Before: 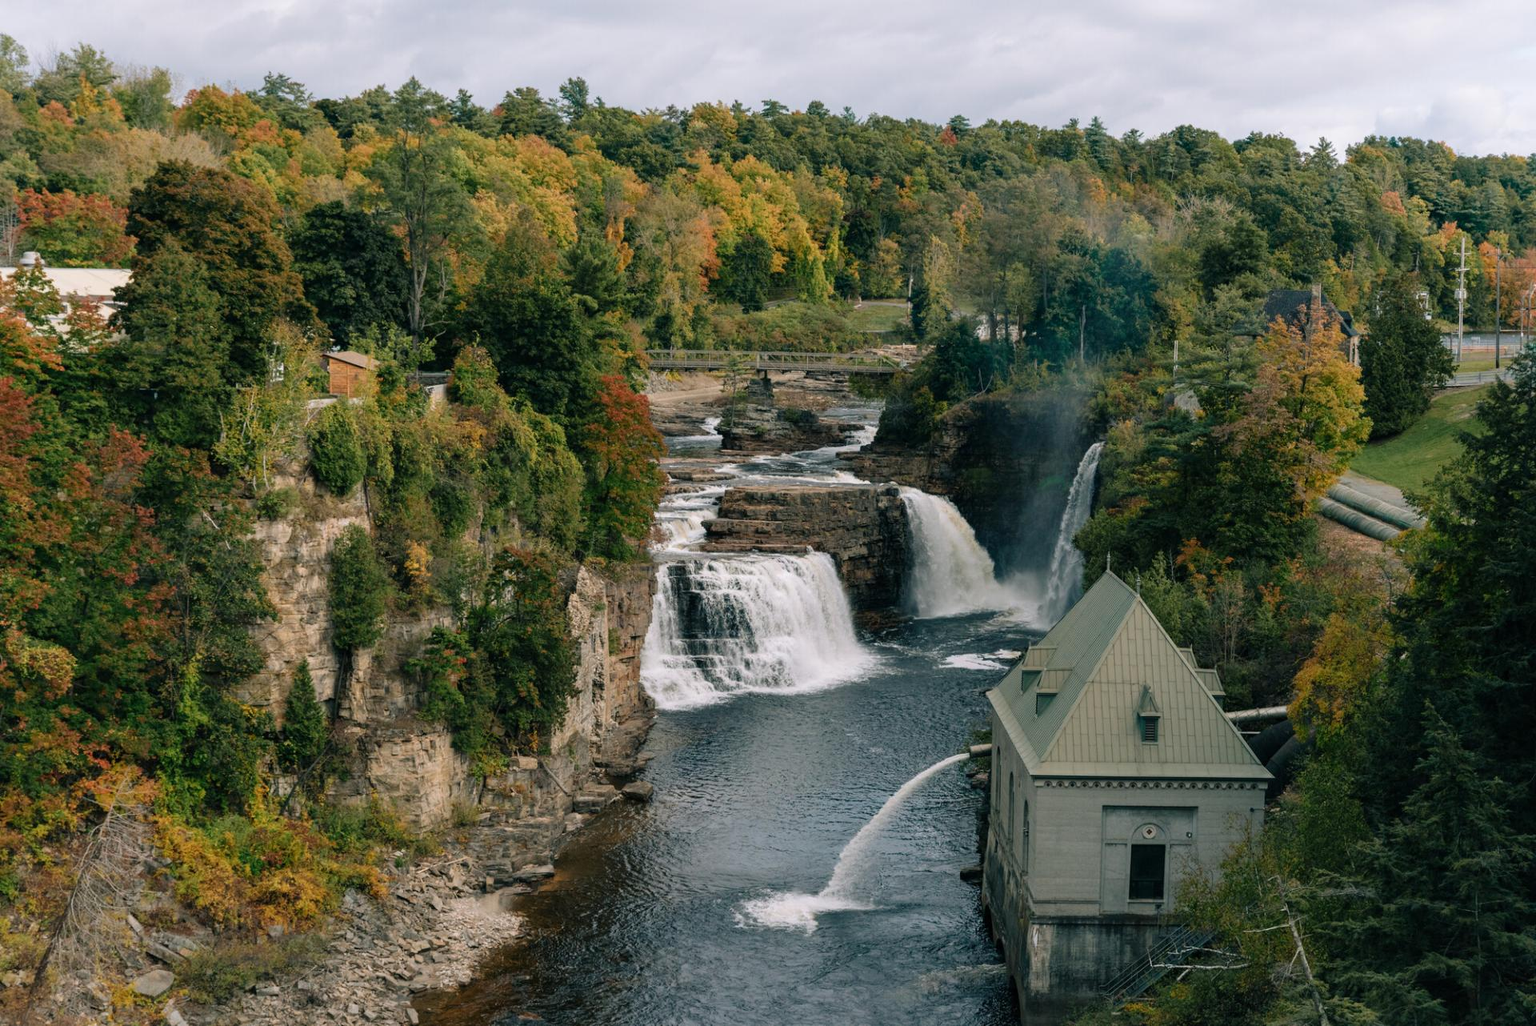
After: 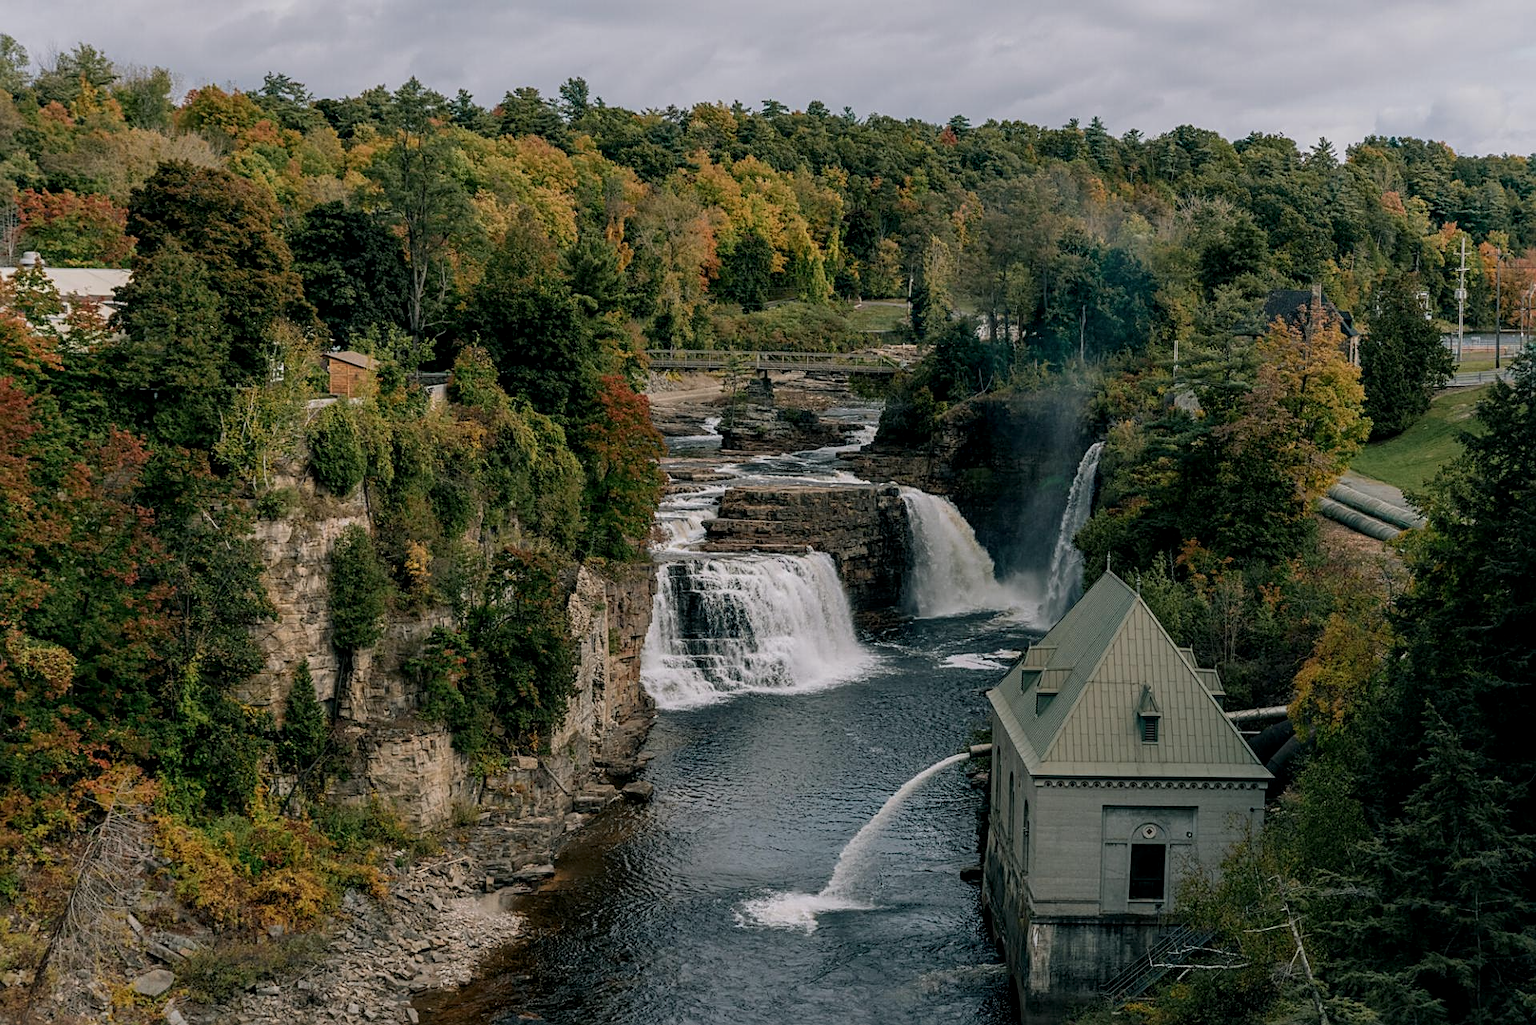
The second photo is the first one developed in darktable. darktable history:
exposure: exposure -0.582 EV, compensate highlight preservation false
sharpen: on, module defaults
local contrast: detail 130%
